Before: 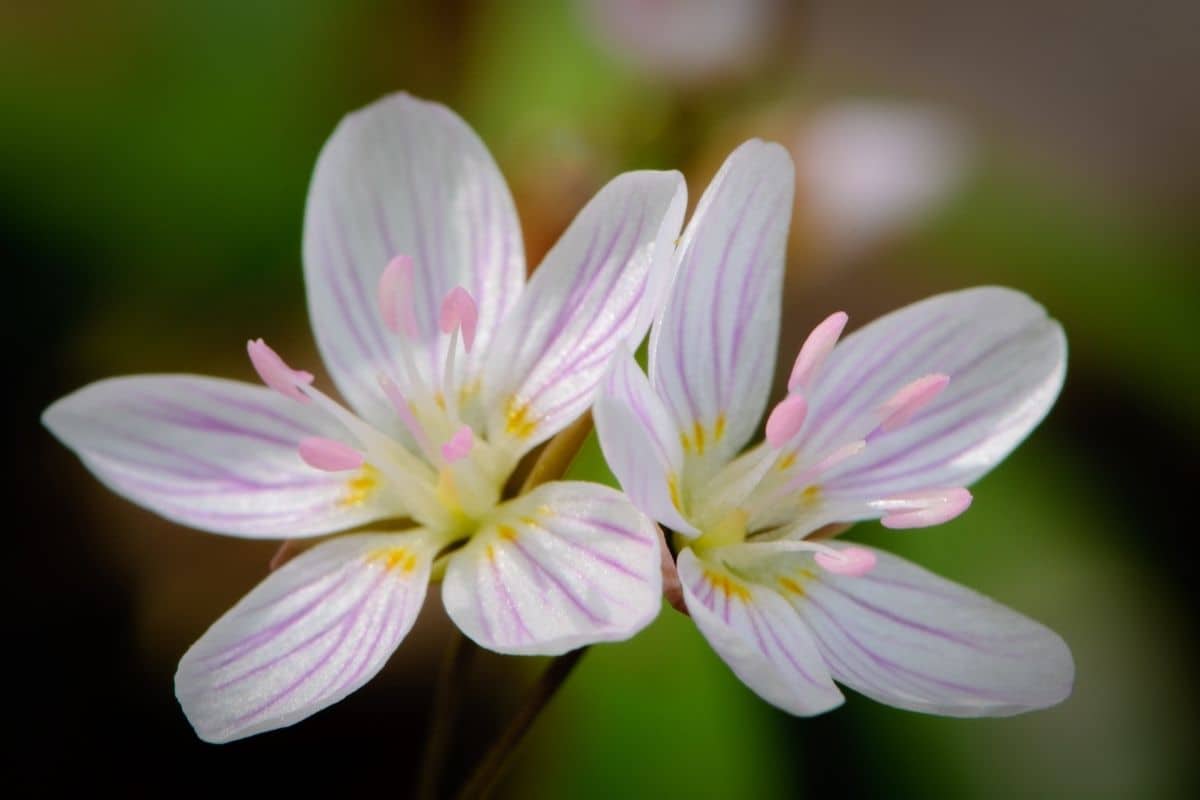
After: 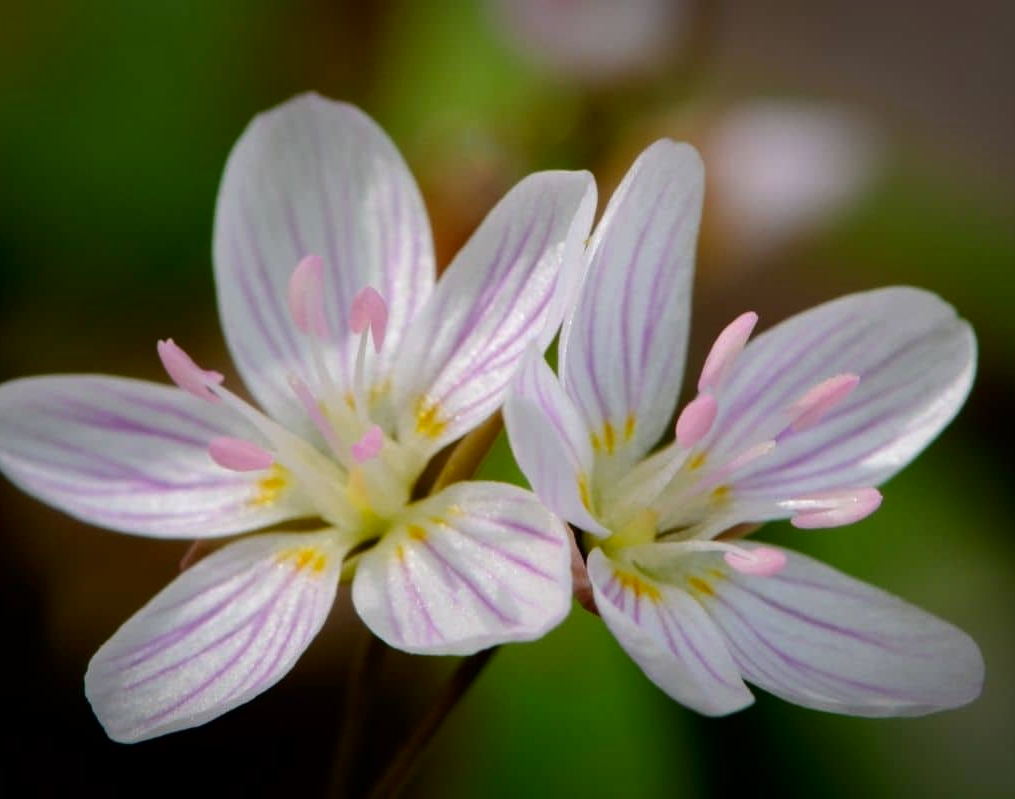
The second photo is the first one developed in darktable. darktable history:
crop: left 7.503%, right 7.84%
contrast brightness saturation: brightness -0.099
